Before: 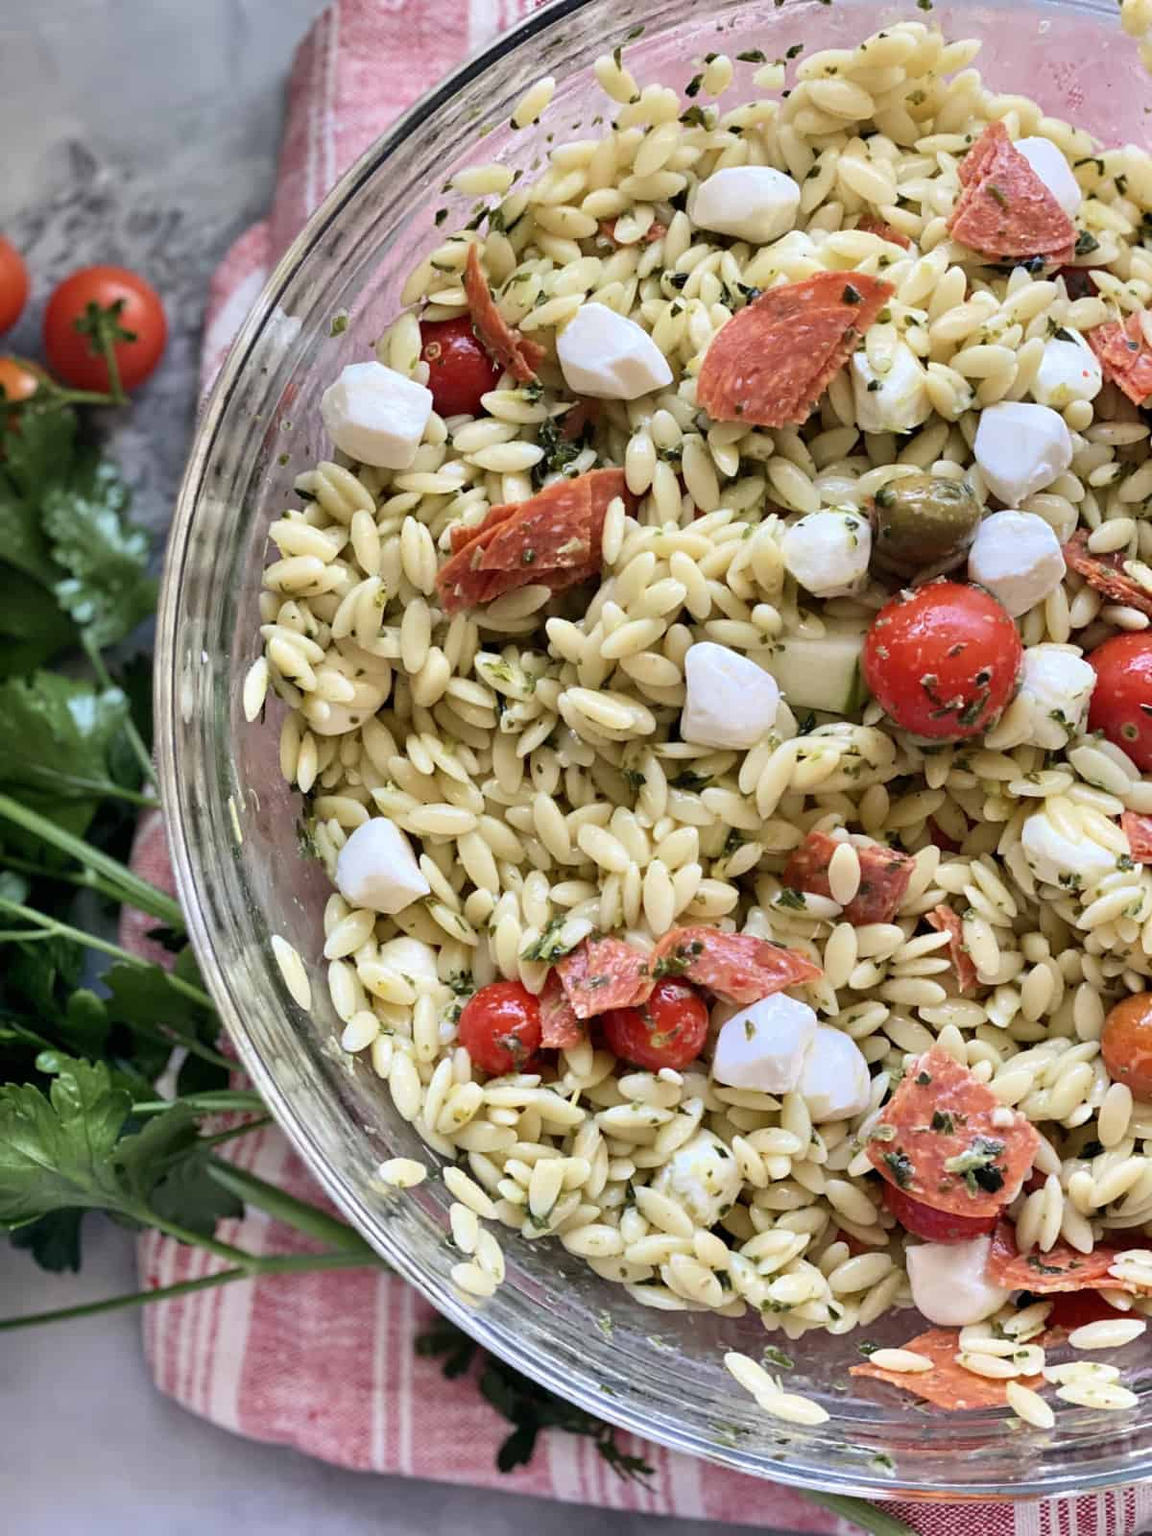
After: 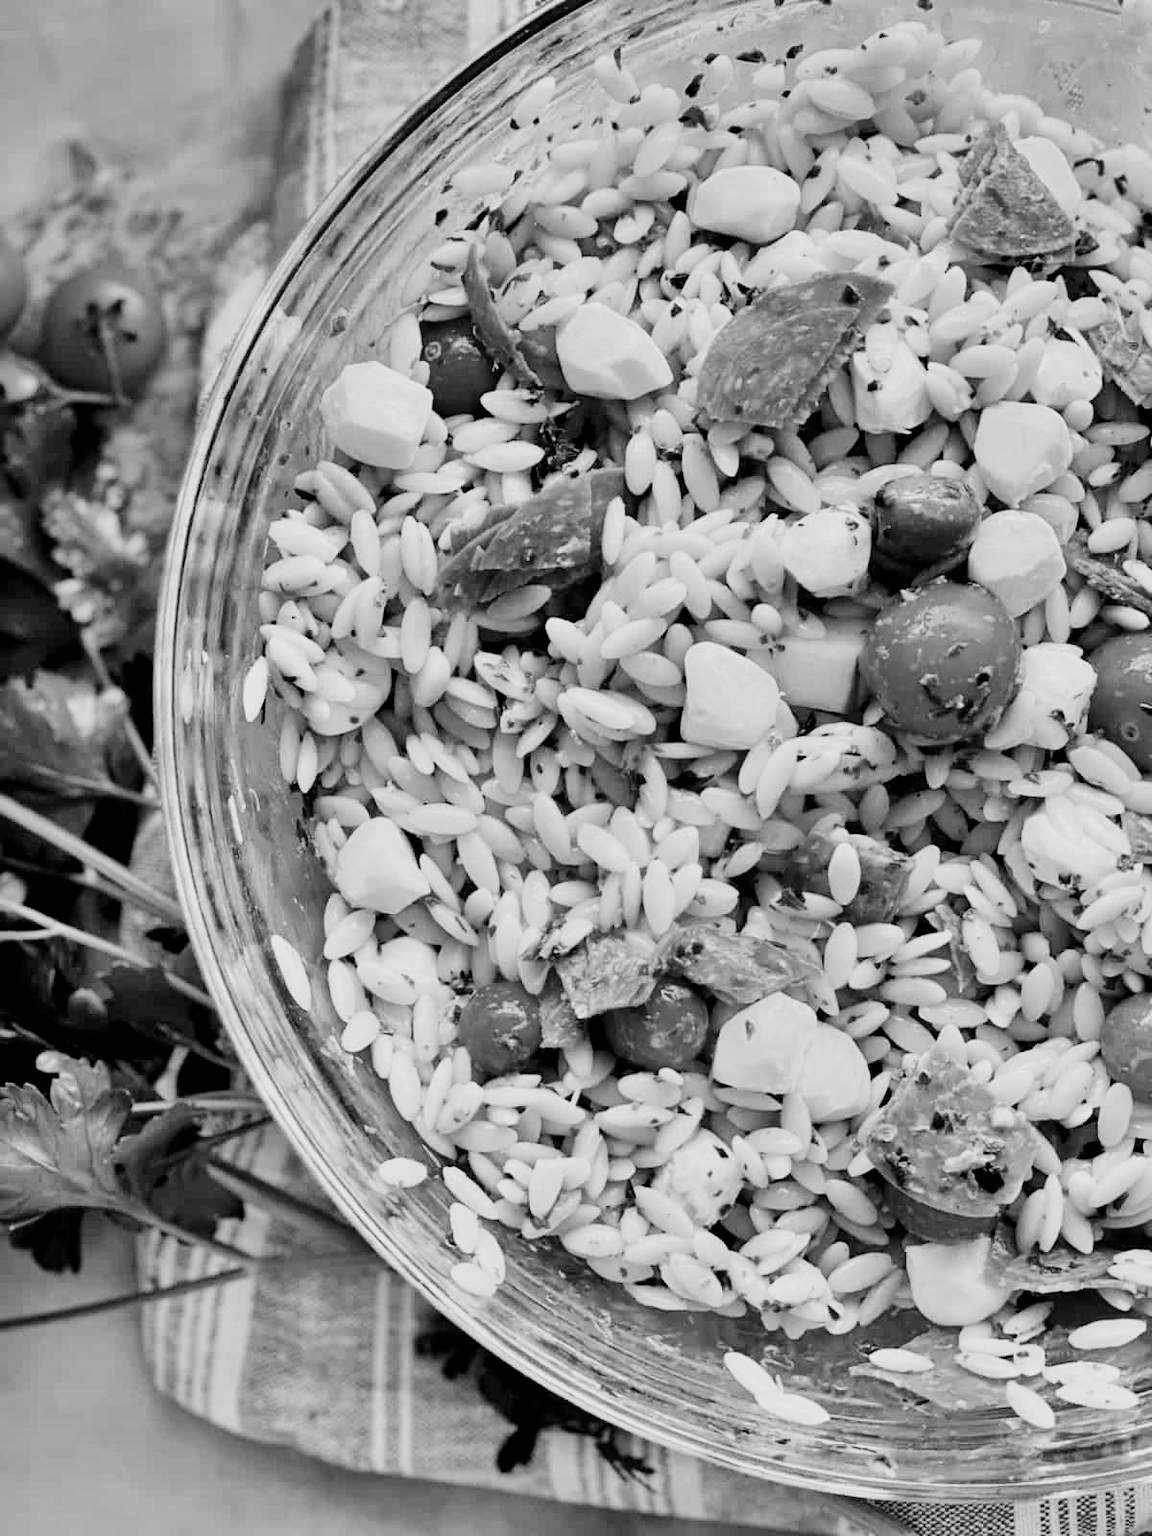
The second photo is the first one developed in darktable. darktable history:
tone curve: curves: ch0 [(0, 0) (0.004, 0.001) (0.133, 0.112) (0.325, 0.362) (0.832, 0.893) (1, 1)], color space Lab, linked channels, preserve colors none
shadows and highlights: low approximation 0.01, soften with gaussian
monochrome: on, module defaults
local contrast: mode bilateral grid, contrast 20, coarseness 50, detail 120%, midtone range 0.2
filmic rgb: black relative exposure -7.65 EV, white relative exposure 4.56 EV, hardness 3.61
